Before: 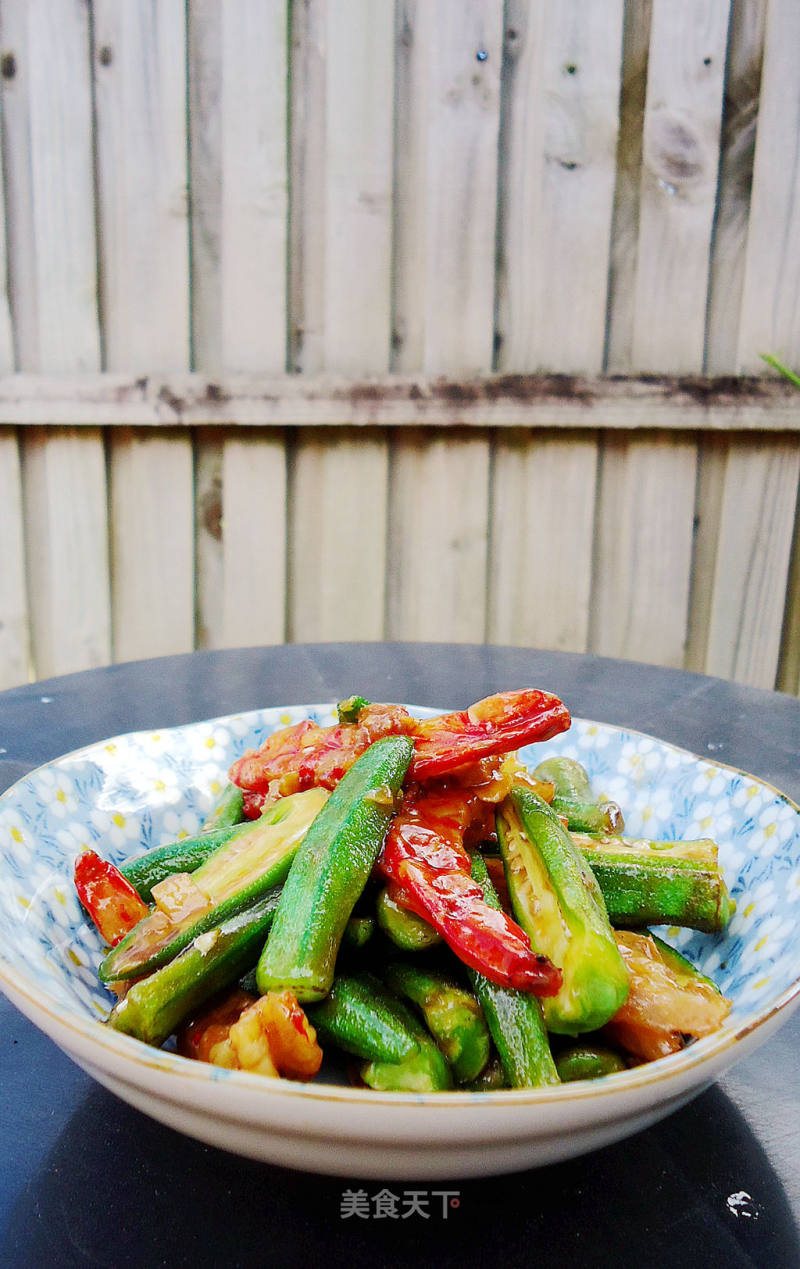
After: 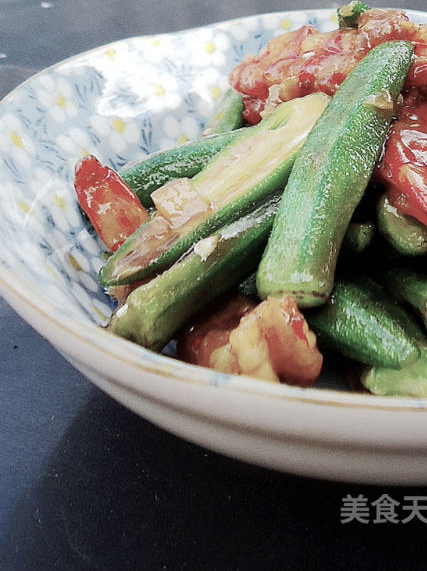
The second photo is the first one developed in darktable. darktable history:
color balance rgb: linear chroma grading › global chroma -16.06%, perceptual saturation grading › global saturation -32.85%, global vibrance -23.56%
crop and rotate: top 54.778%, right 46.61%, bottom 0.159%
